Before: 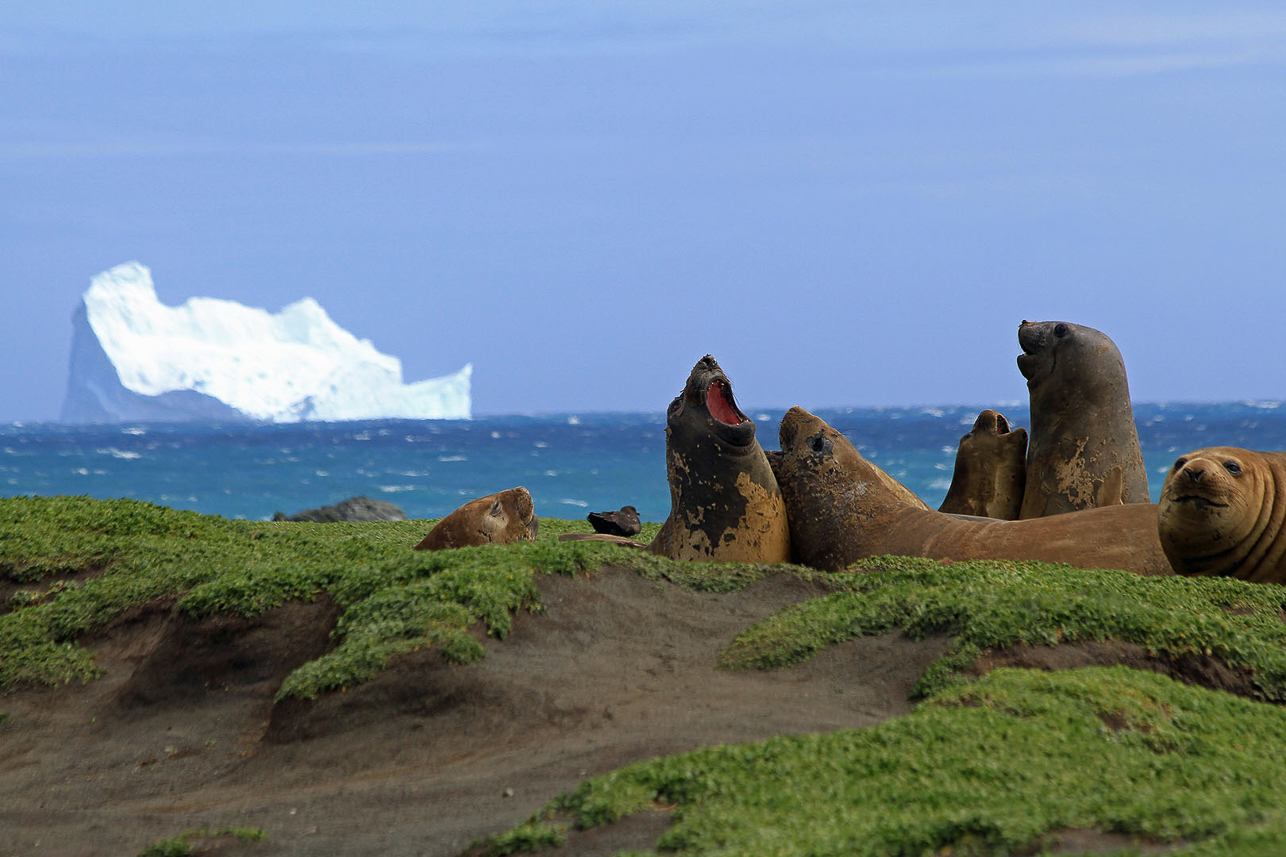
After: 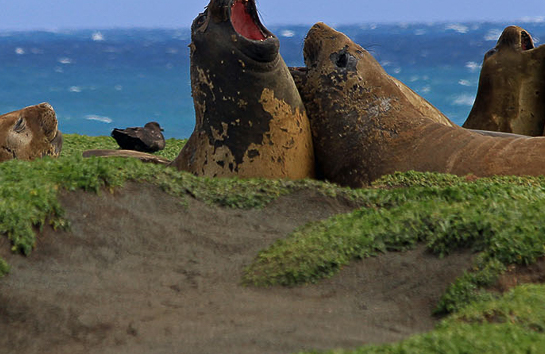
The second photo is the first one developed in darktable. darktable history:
crop: left 37.058%, top 44.921%, right 20.556%, bottom 13.76%
